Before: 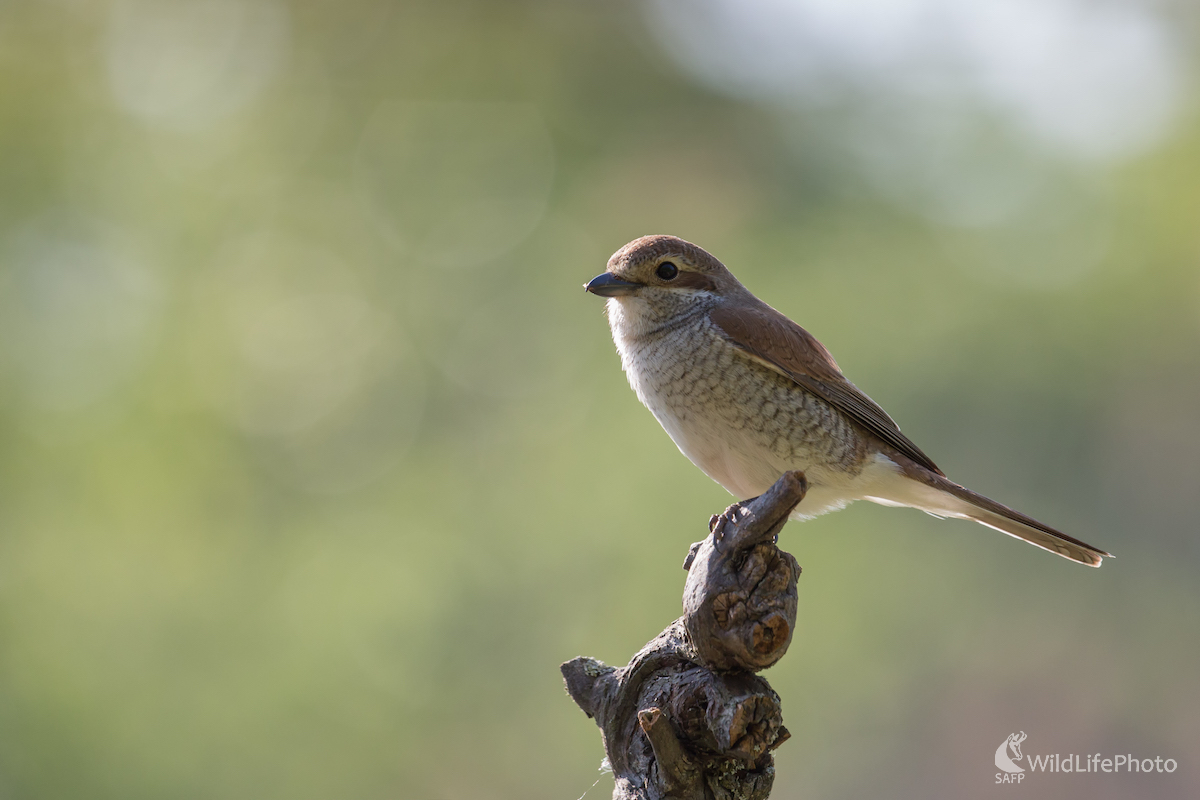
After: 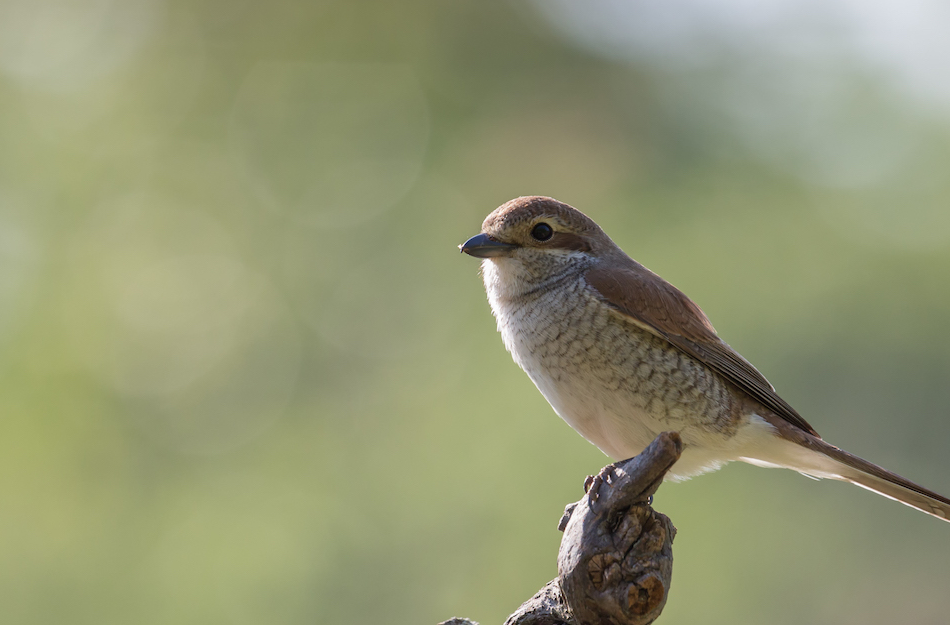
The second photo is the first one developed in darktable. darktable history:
crop and rotate: left 10.465%, top 5.097%, right 10.354%, bottom 16.712%
